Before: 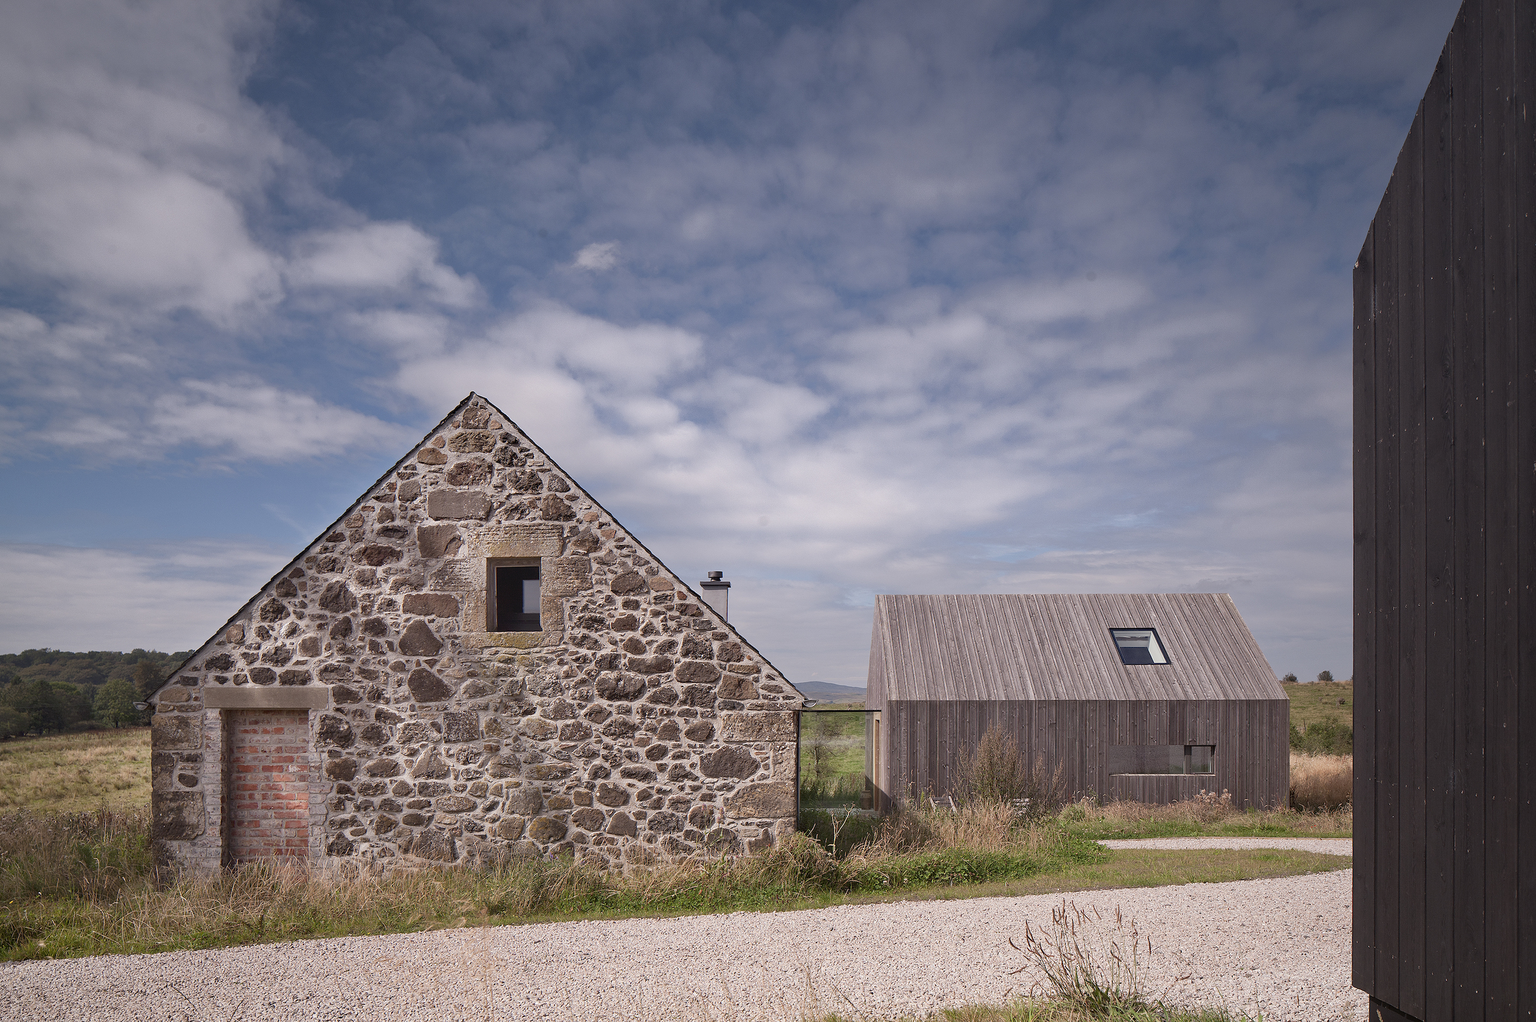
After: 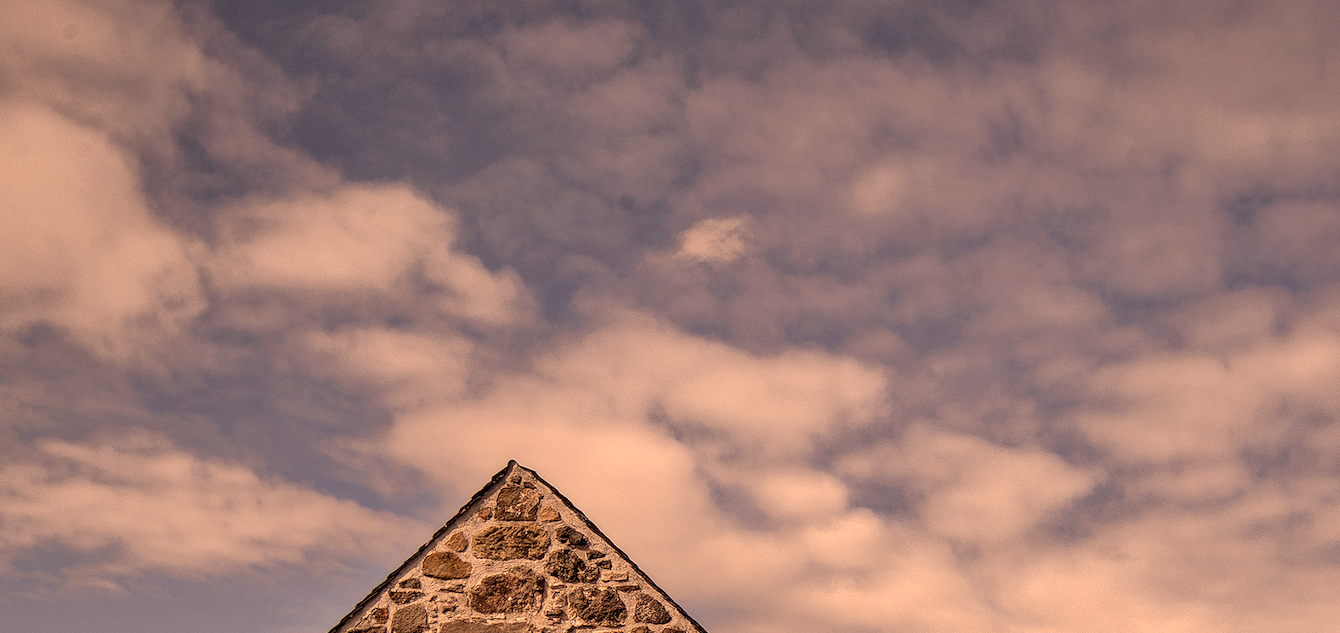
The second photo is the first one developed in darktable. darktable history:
local contrast: highlights 39%, shadows 62%, detail 136%, midtone range 0.517
tone equalizer: edges refinement/feathering 500, mask exposure compensation -1.57 EV, preserve details no
color correction: highlights a* 18.66, highlights b* 35.69, shadows a* 1.91, shadows b* 6.61, saturation 1.05
crop: left 10.296%, top 10.659%, right 36.093%, bottom 51.234%
shadows and highlights: shadows 60.85, soften with gaussian
